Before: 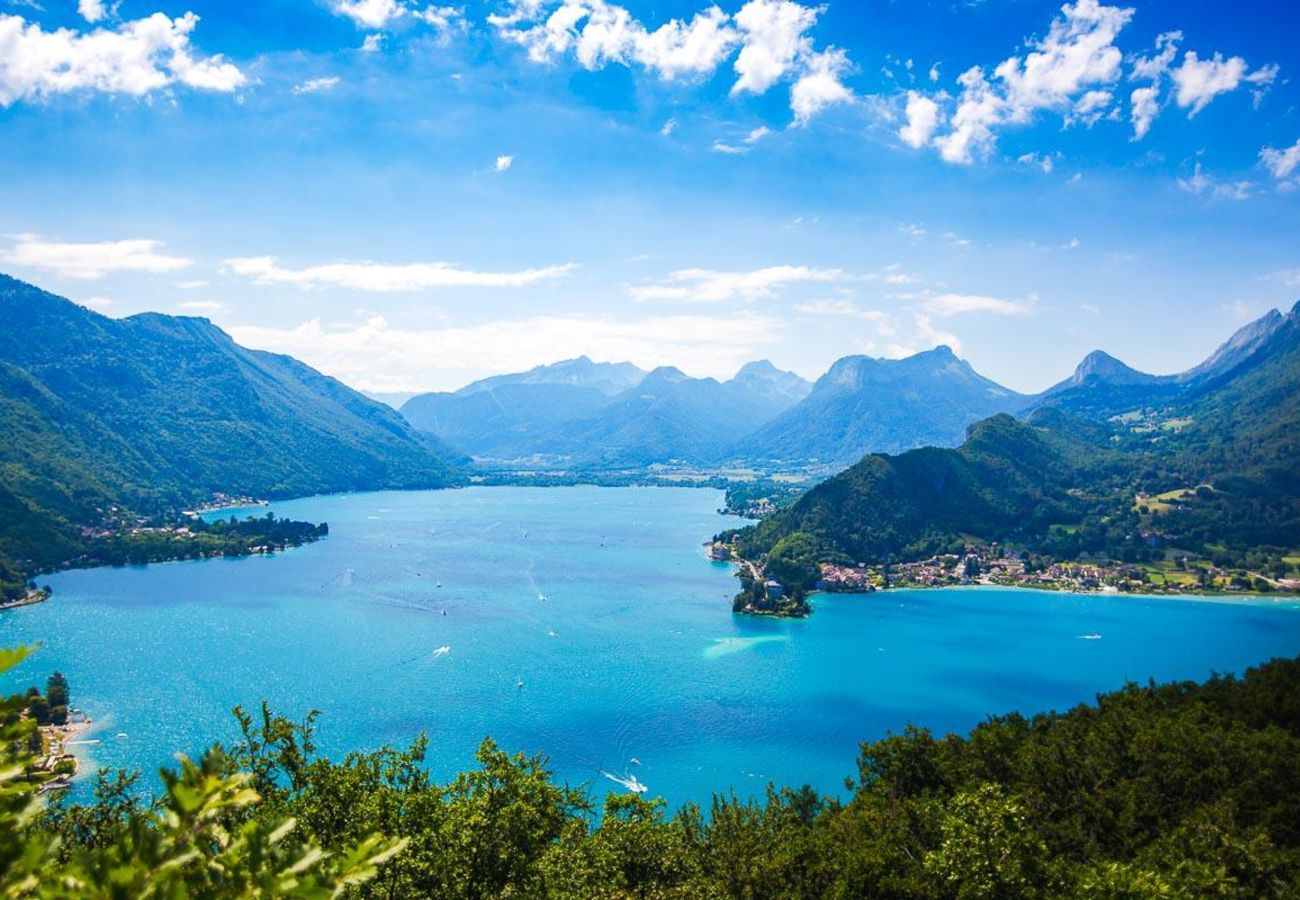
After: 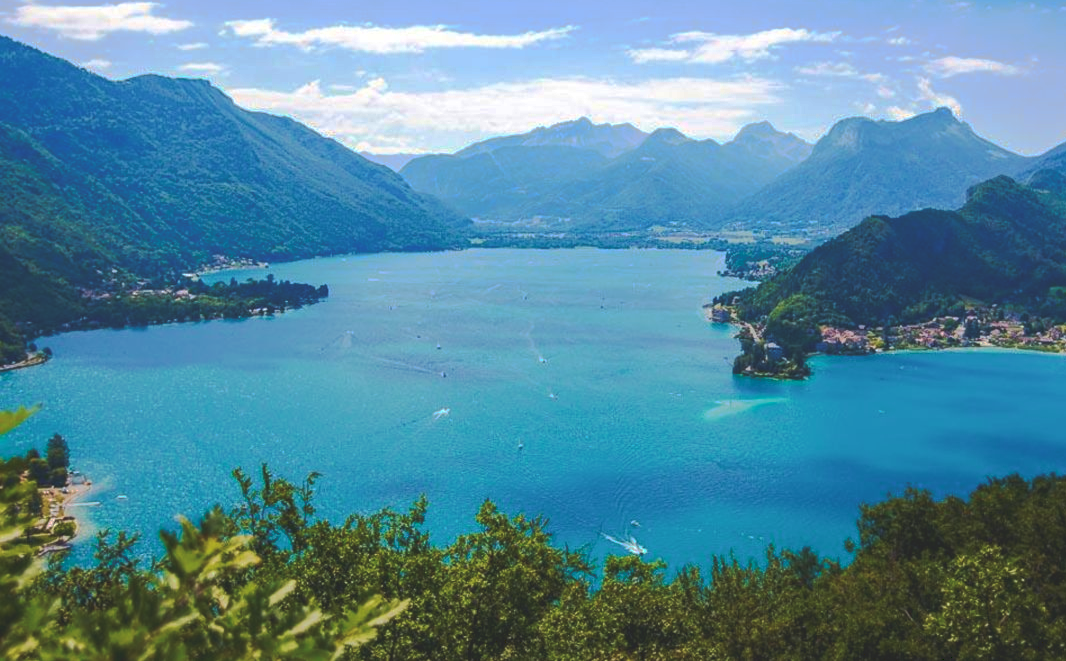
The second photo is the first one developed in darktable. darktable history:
crop: top 26.531%, right 17.959%
tone curve: curves: ch0 [(0, 0) (0.003, 0.149) (0.011, 0.152) (0.025, 0.154) (0.044, 0.164) (0.069, 0.179) (0.1, 0.194) (0.136, 0.211) (0.177, 0.232) (0.224, 0.258) (0.277, 0.289) (0.335, 0.326) (0.399, 0.371) (0.468, 0.438) (0.543, 0.504) (0.623, 0.569) (0.709, 0.642) (0.801, 0.716) (0.898, 0.775) (1, 1)], preserve colors none
velvia: on, module defaults
